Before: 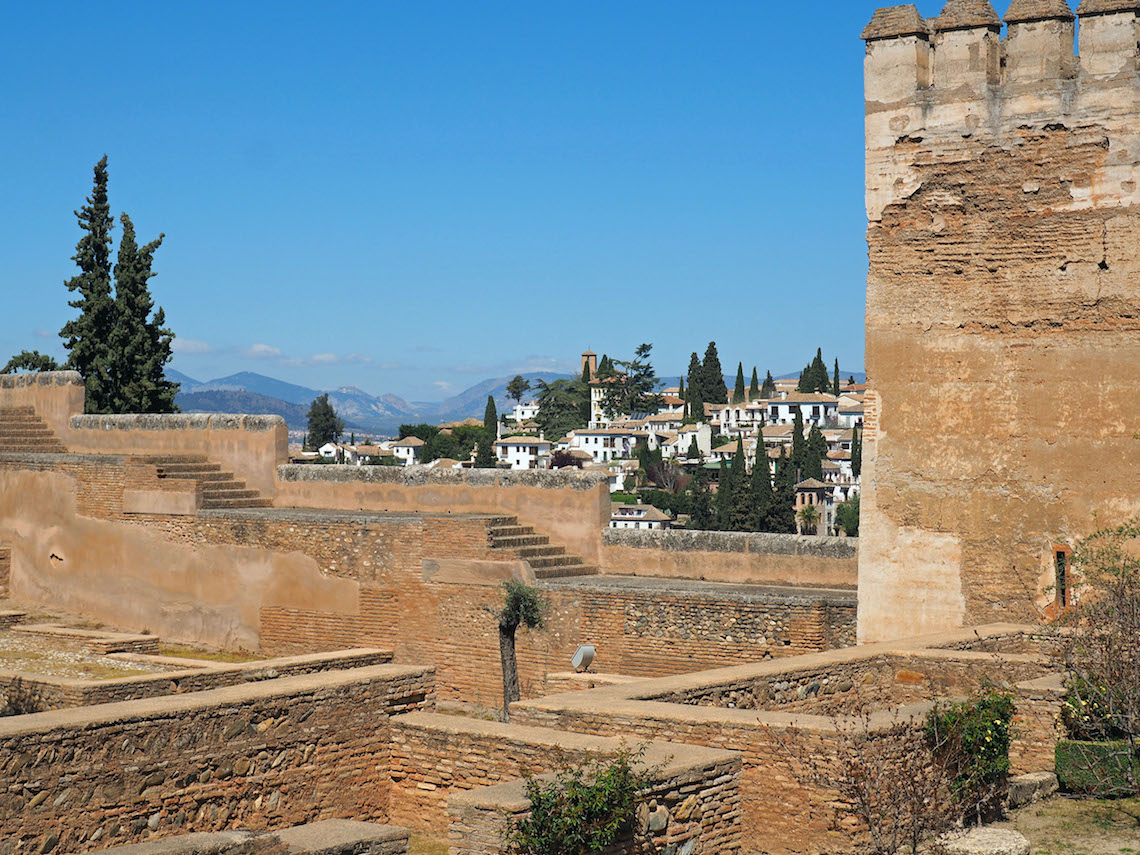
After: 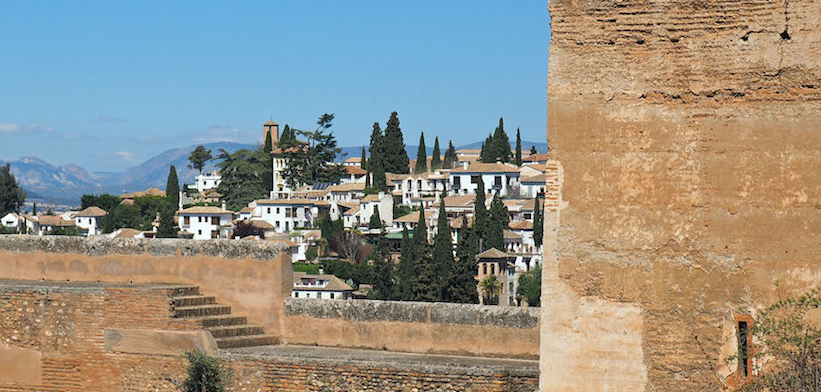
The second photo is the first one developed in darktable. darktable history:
crop and rotate: left 27.938%, top 27.046%, bottom 27.046%
exposure: compensate highlight preservation false
